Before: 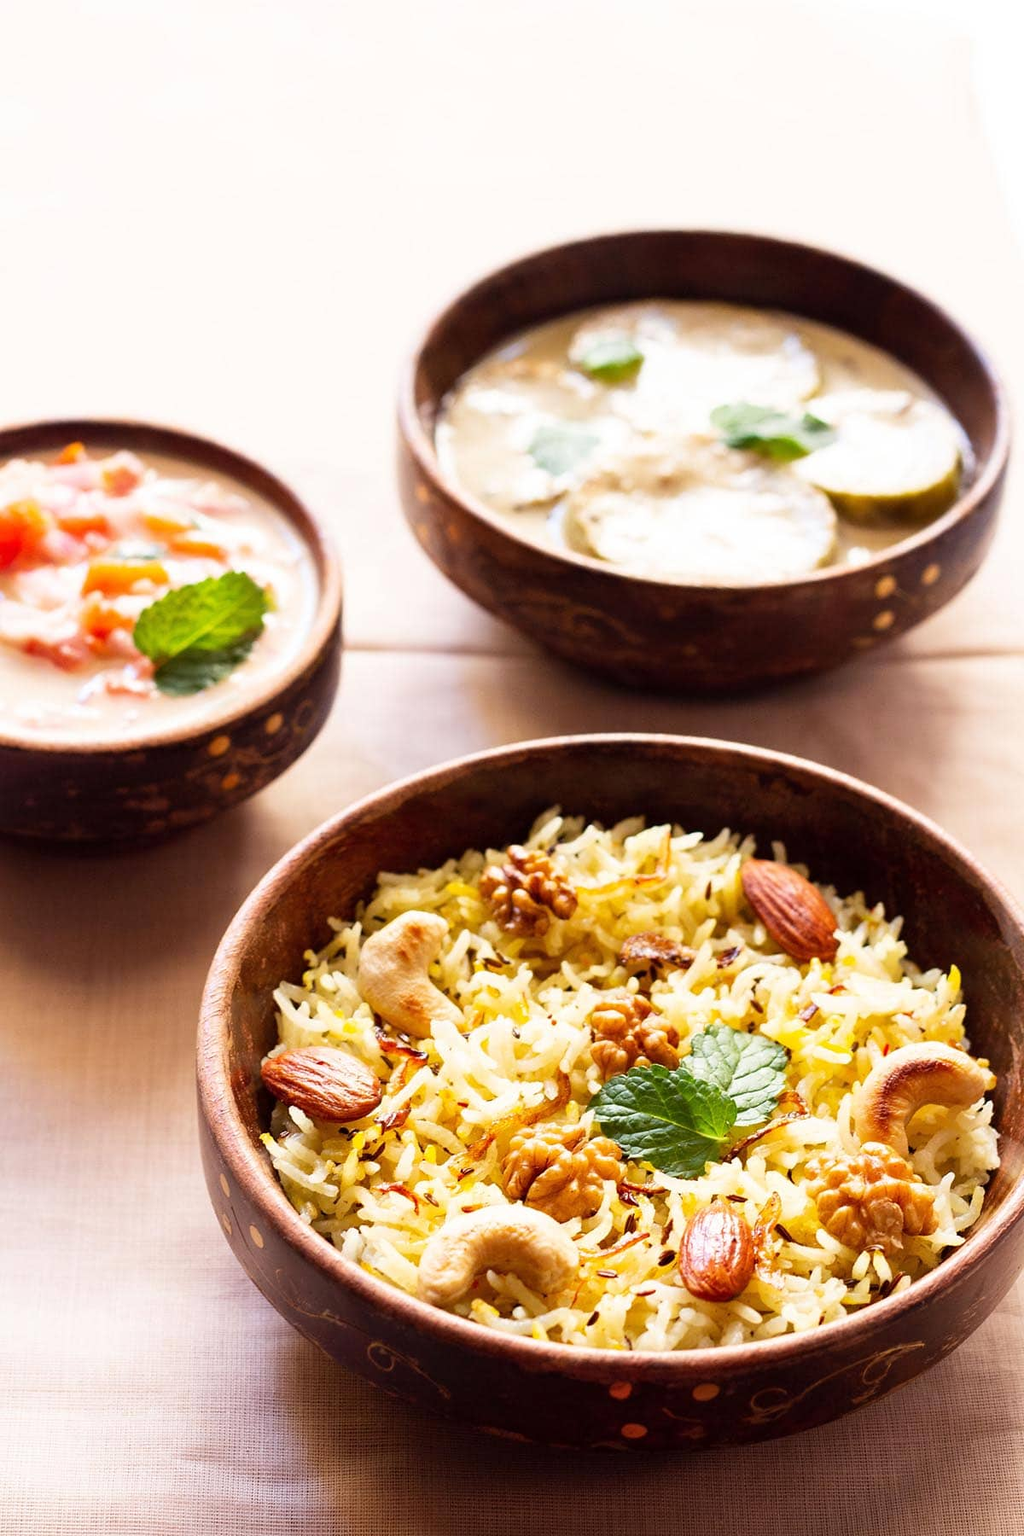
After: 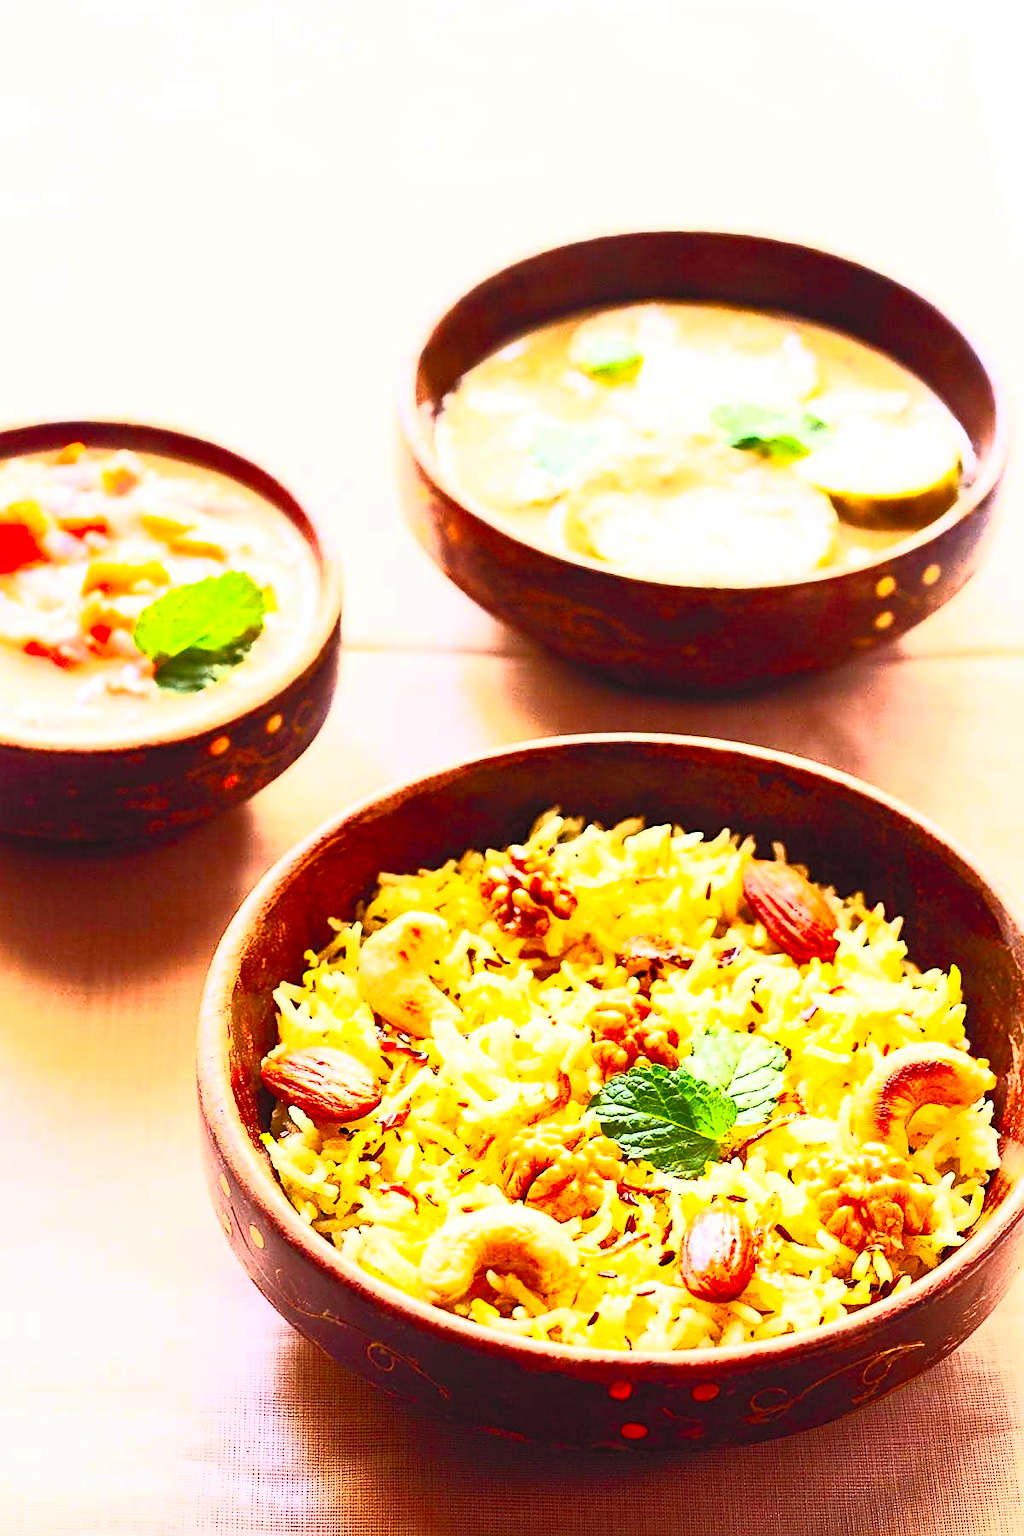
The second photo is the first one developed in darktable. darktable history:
sharpen: on, module defaults
contrast brightness saturation: contrast 1, brightness 1, saturation 1
